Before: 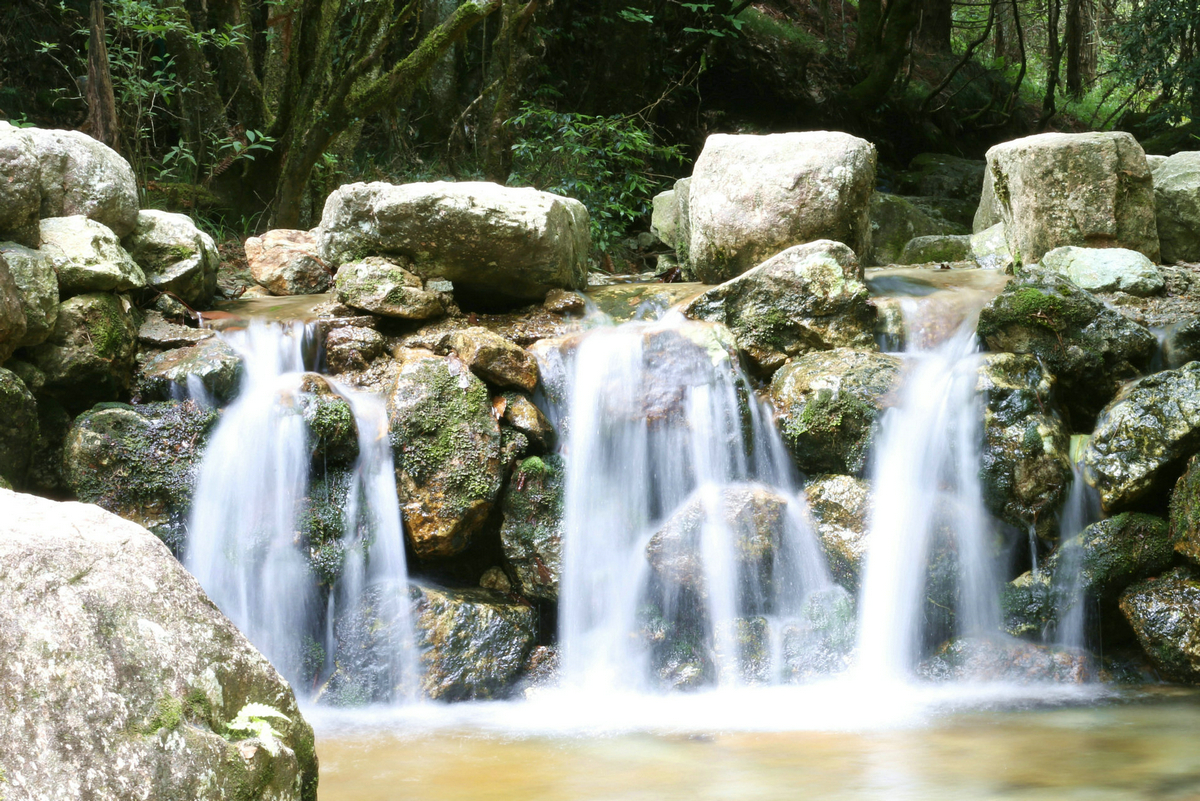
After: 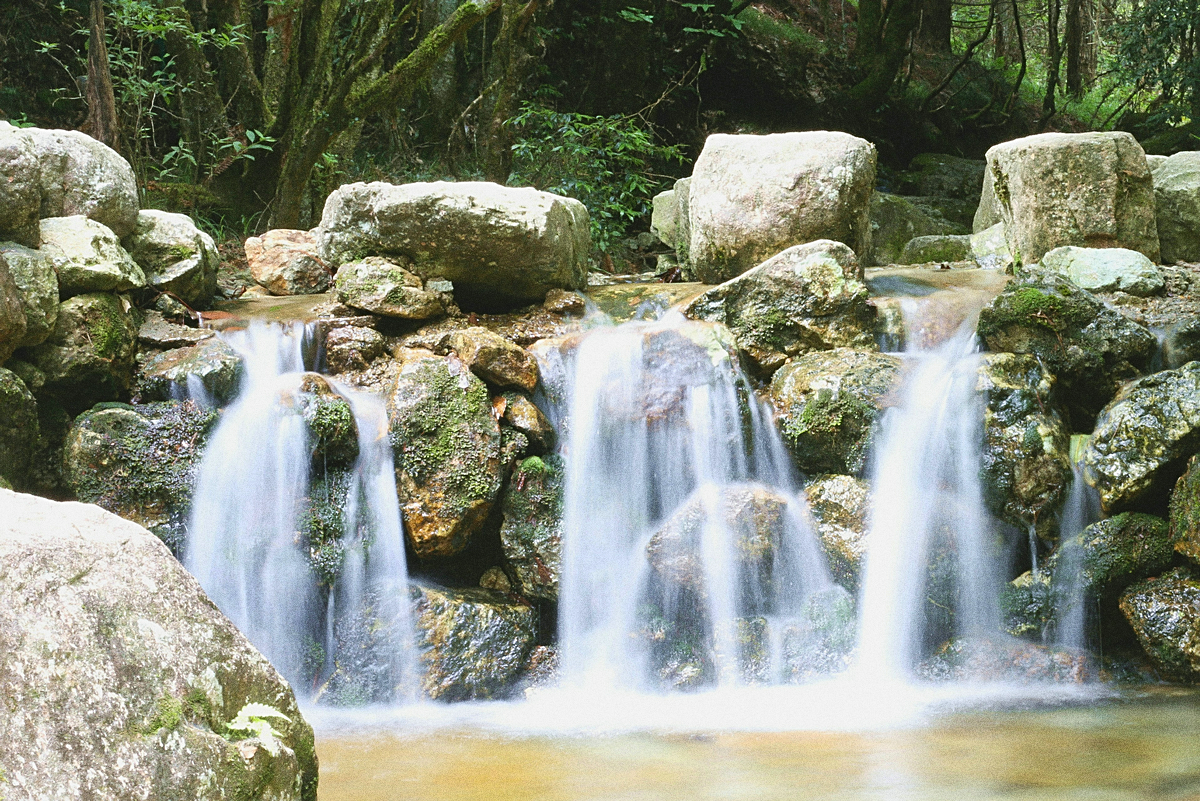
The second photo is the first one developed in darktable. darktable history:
sharpen: on, module defaults
contrast brightness saturation: contrast -0.1, brightness 0.05, saturation 0.08
grain: coarseness 0.09 ISO, strength 40%
